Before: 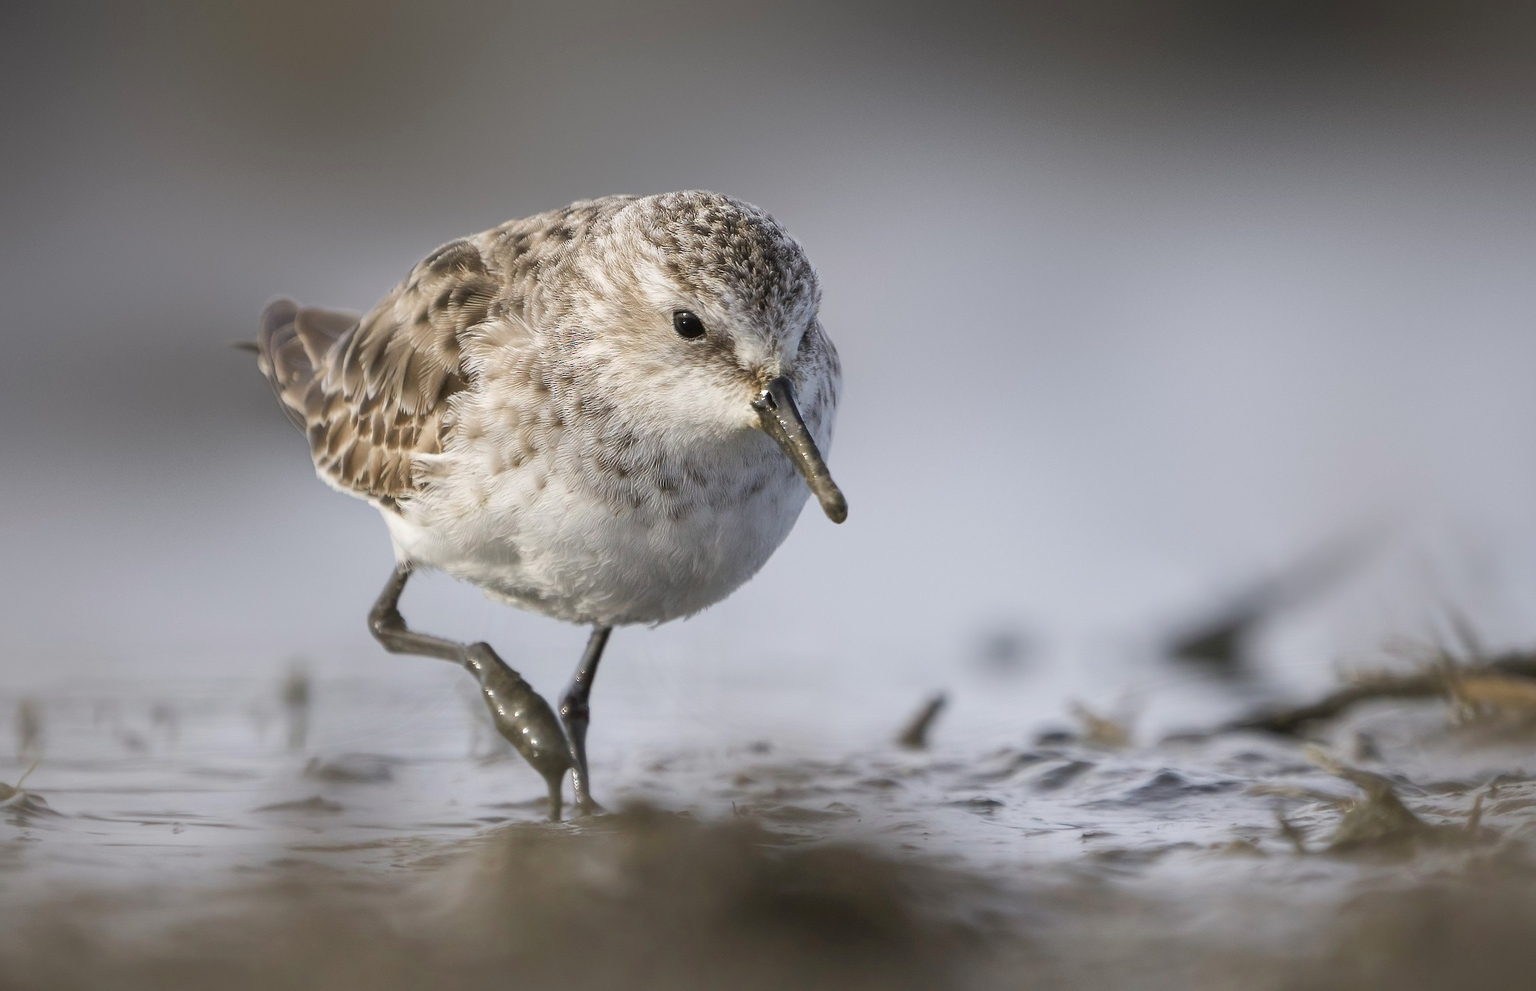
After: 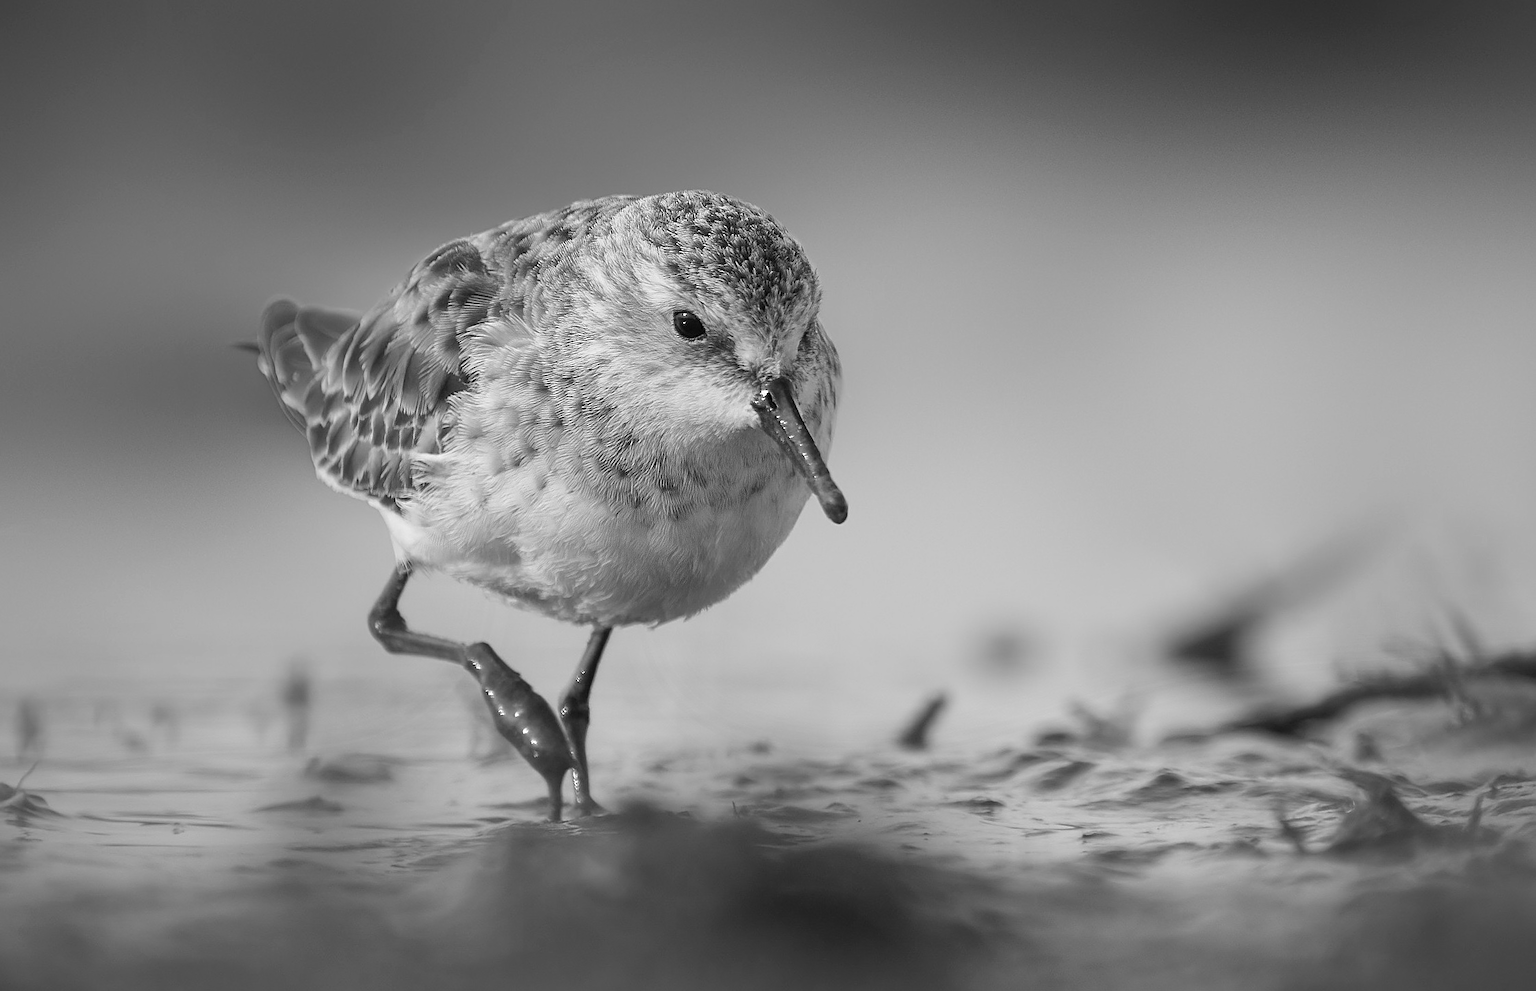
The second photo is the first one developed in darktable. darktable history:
color calibration: output gray [0.21, 0.42, 0.37, 0], gray › normalize channels true, illuminant same as pipeline (D50), adaptation XYZ, x 0.346, y 0.359, gamut compression 0
sharpen: on, module defaults
